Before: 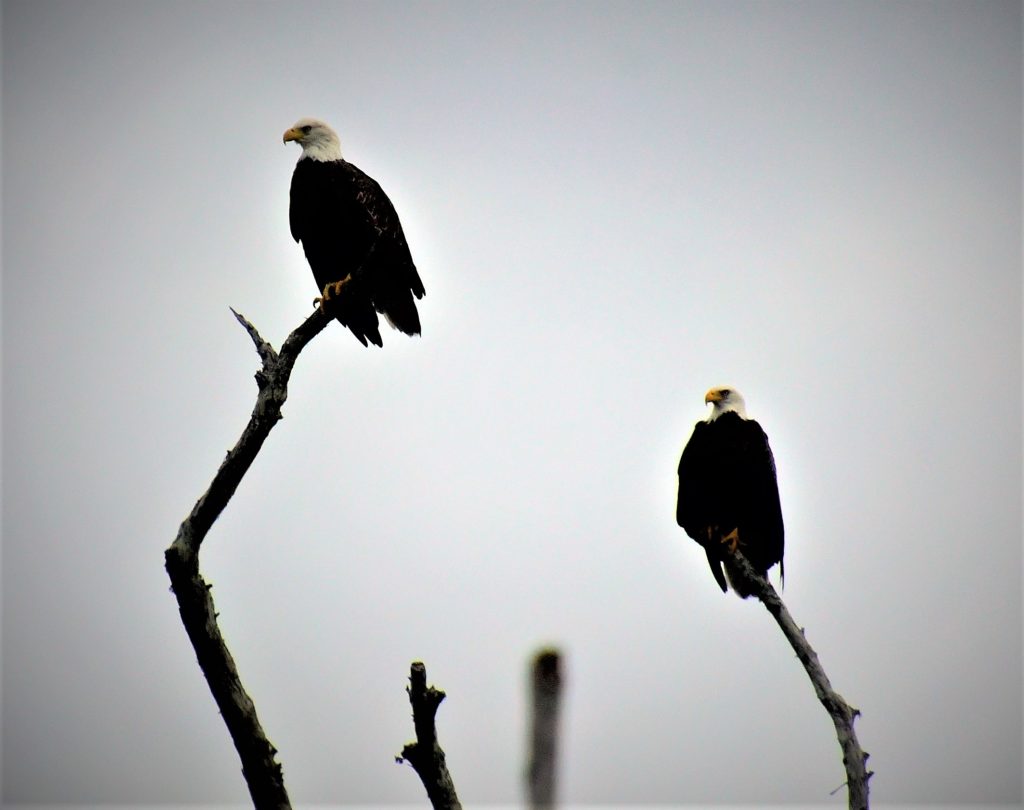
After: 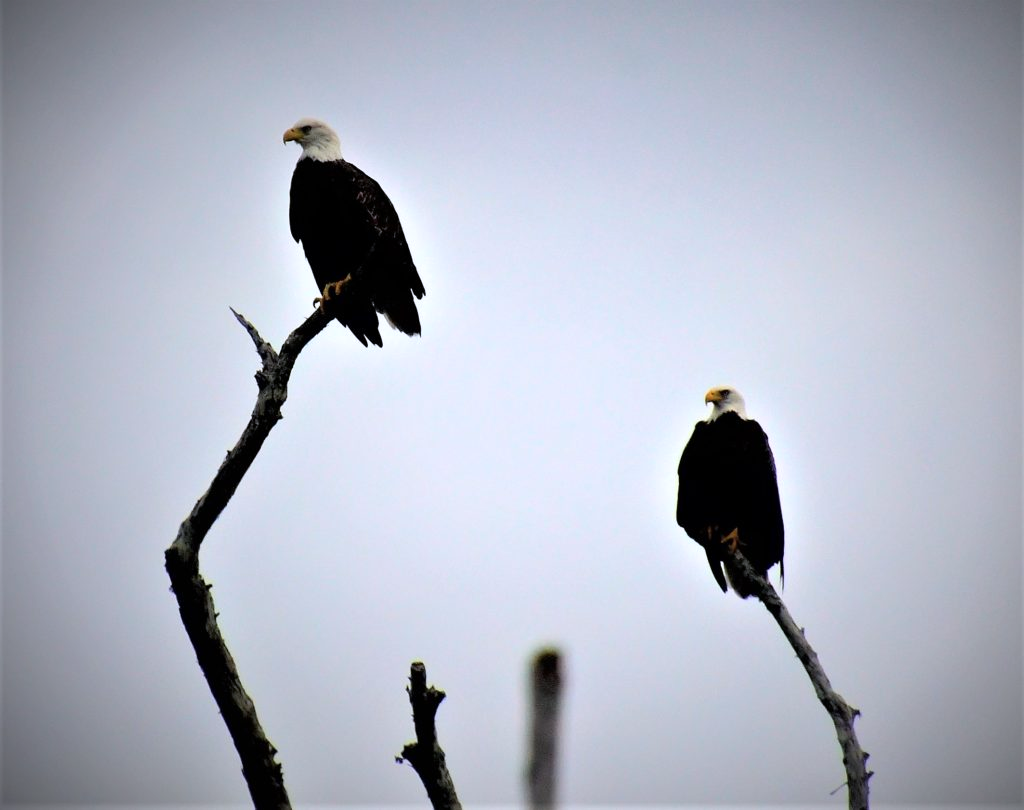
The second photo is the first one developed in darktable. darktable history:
color calibration: gray › normalize channels true, illuminant as shot in camera, x 0.358, y 0.373, temperature 4628.91 K, gamut compression 0.005
vignetting: fall-off start 92.79%, brightness -0.333, unbound false
